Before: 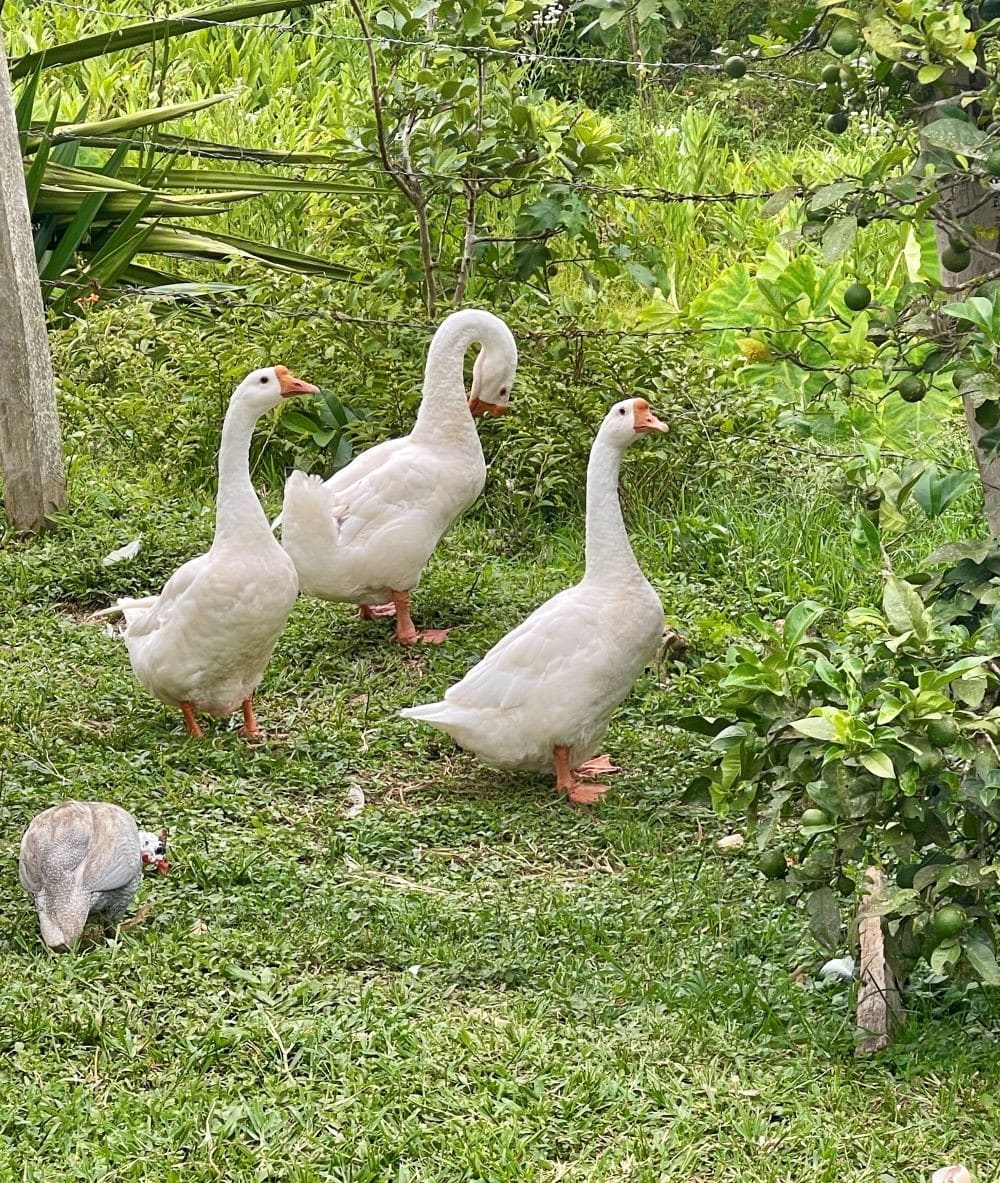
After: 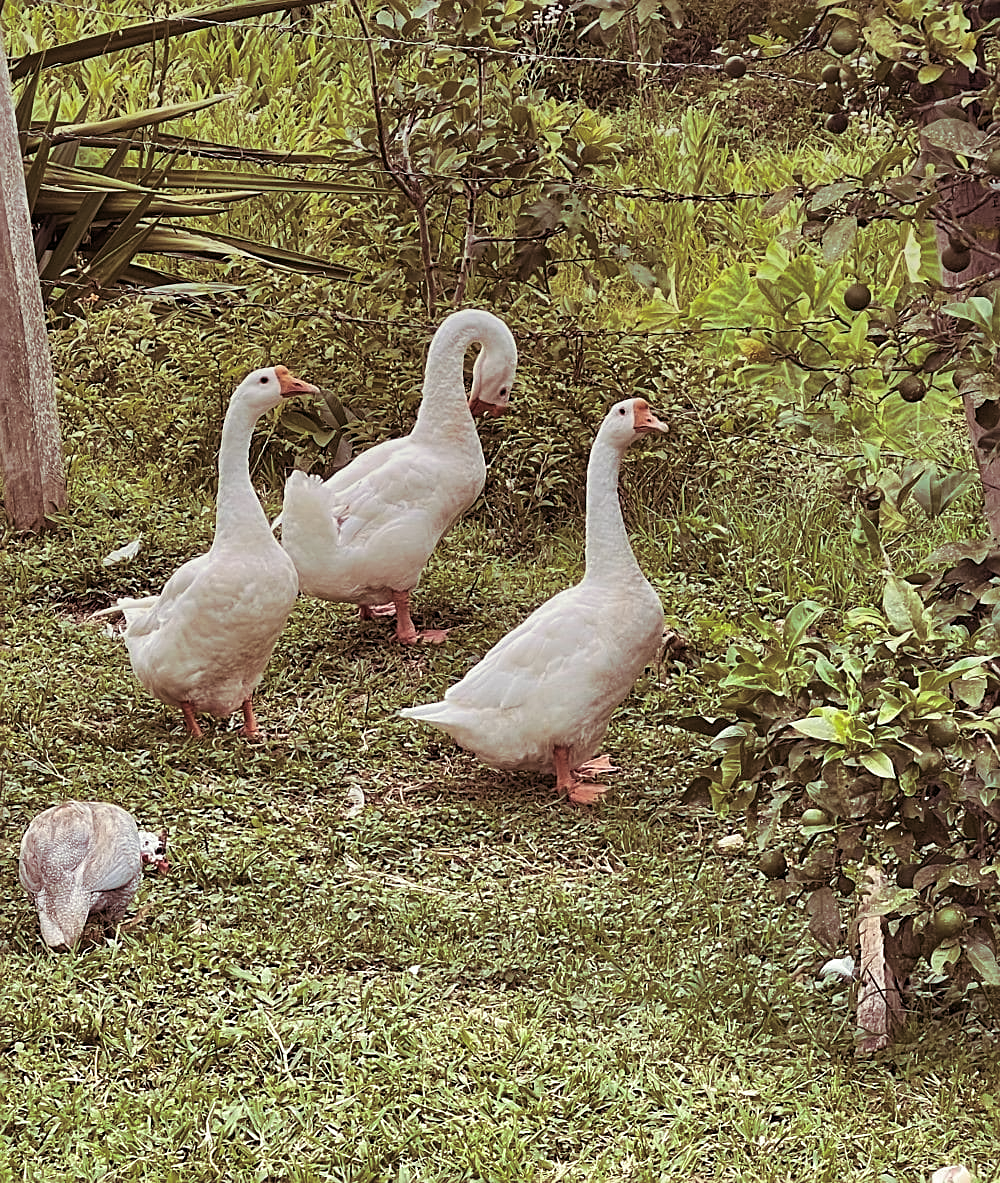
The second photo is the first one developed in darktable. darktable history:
graduated density: on, module defaults
sharpen: on, module defaults
split-toning: on, module defaults
